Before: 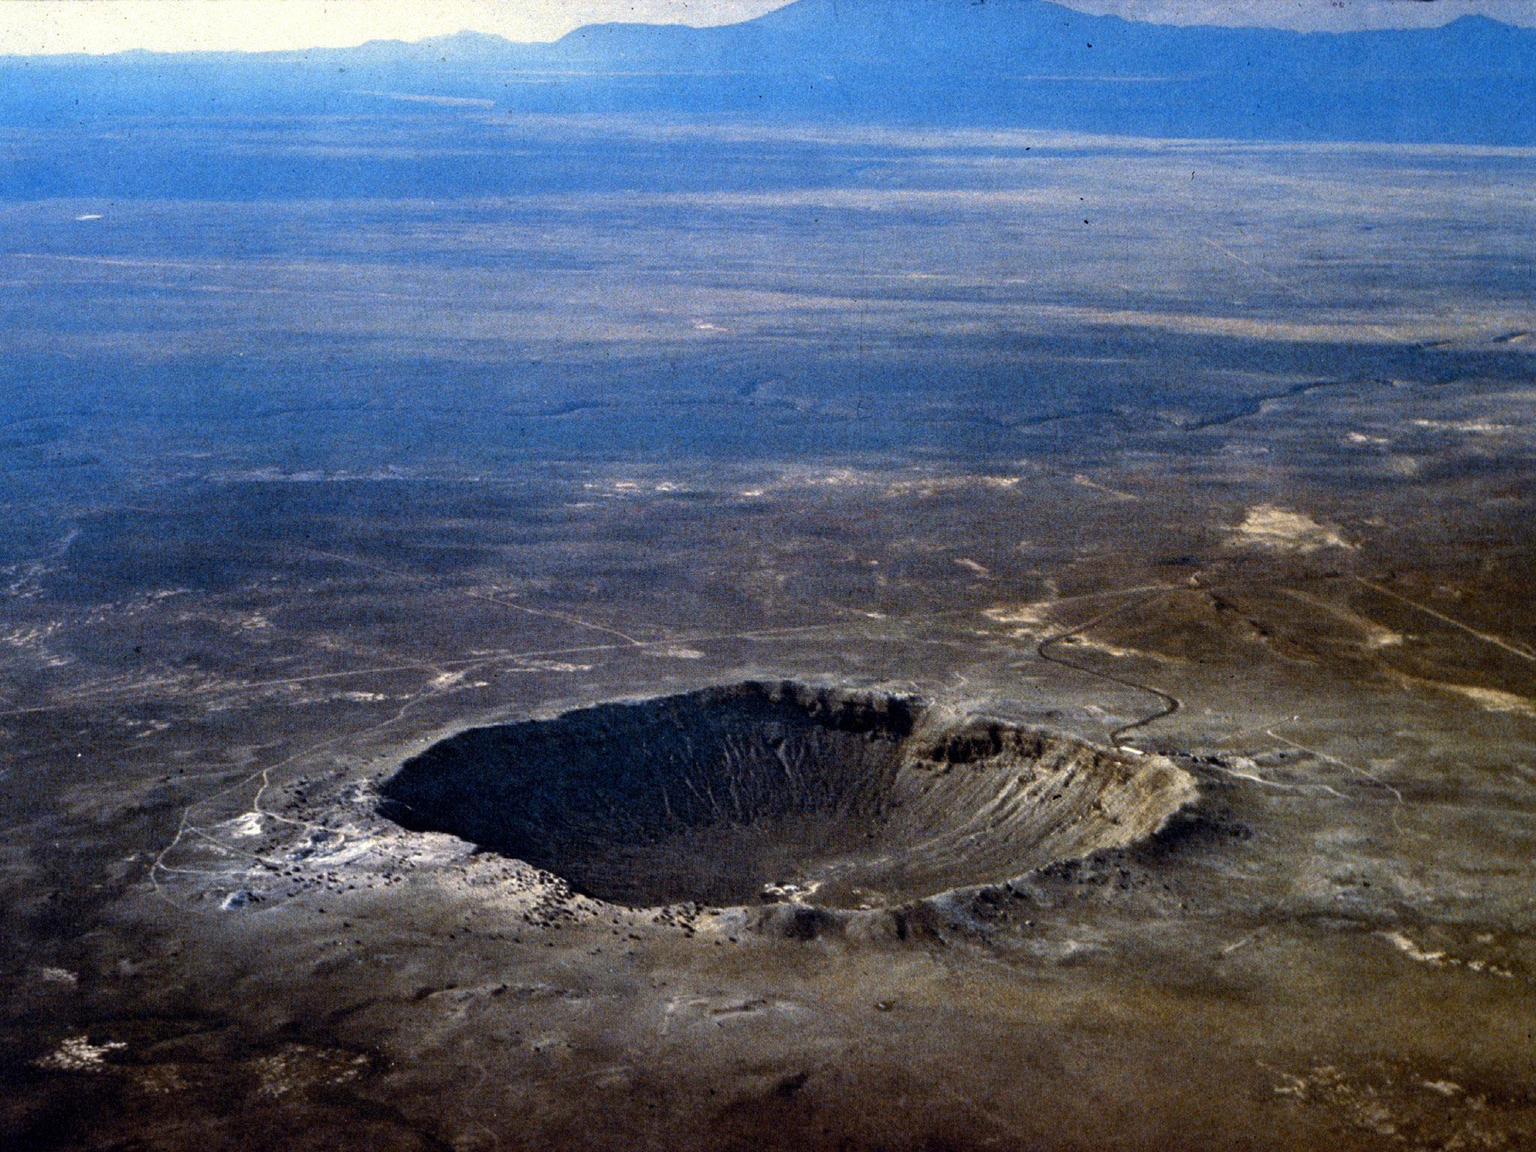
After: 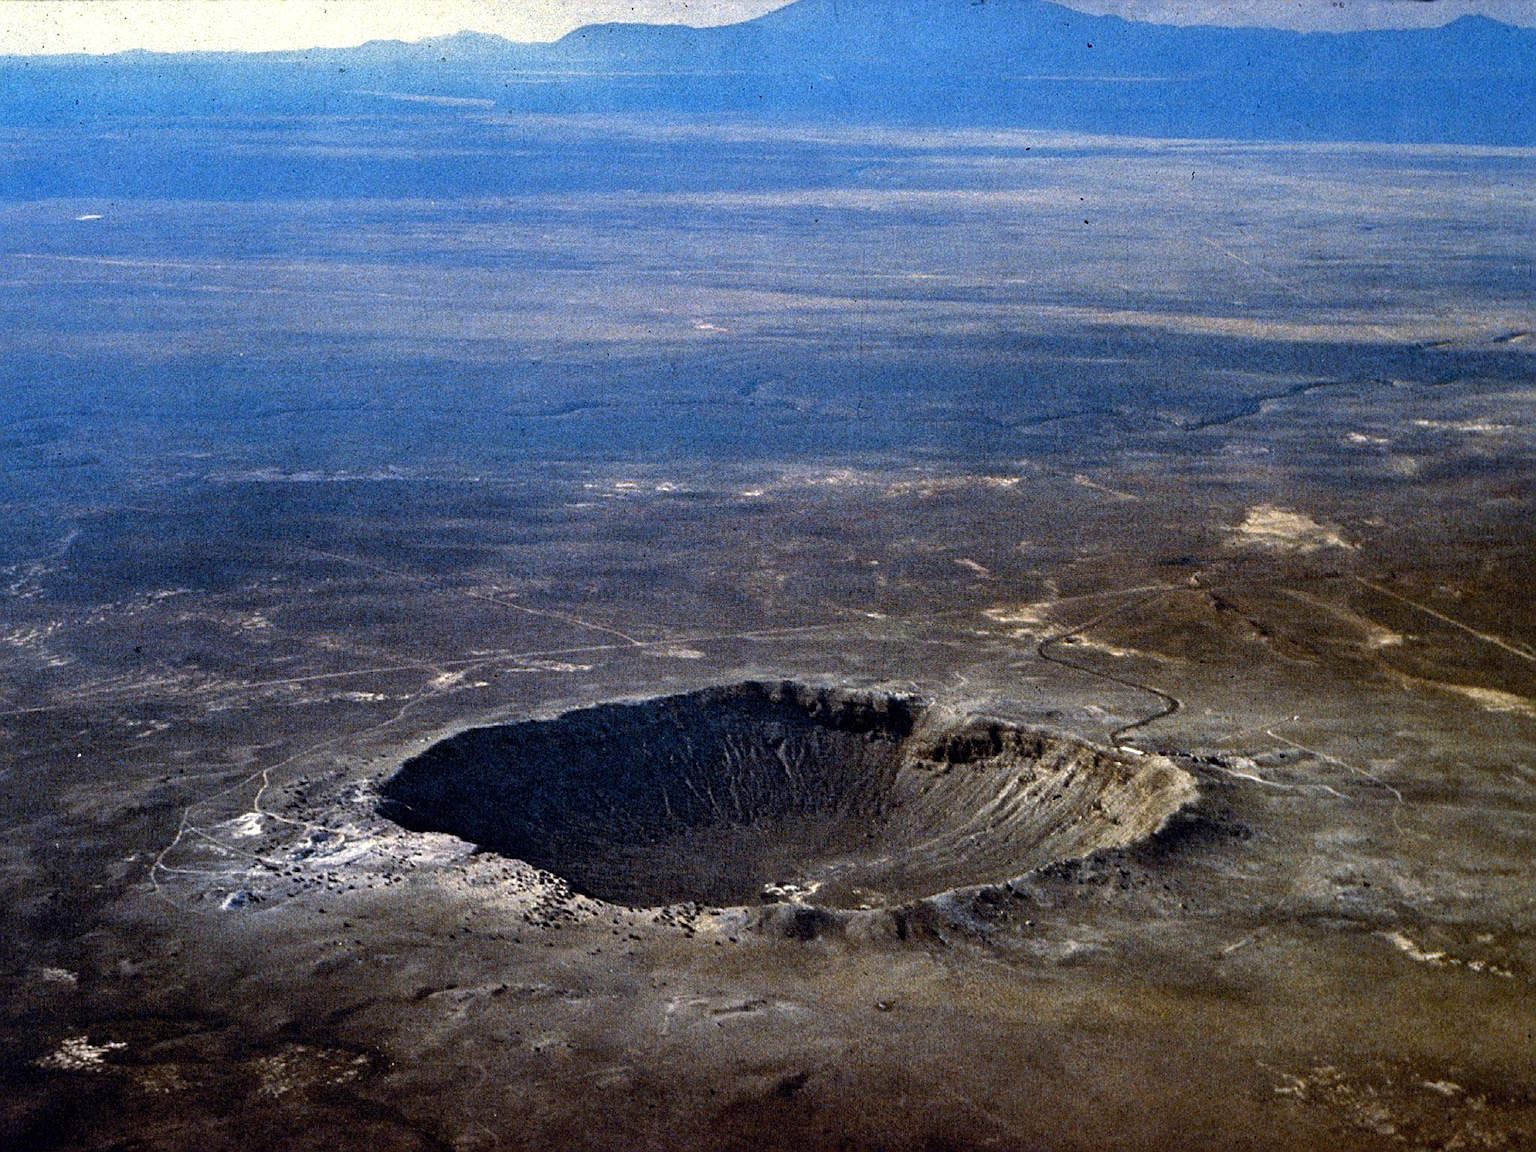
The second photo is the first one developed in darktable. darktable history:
shadows and highlights: shadows 13.76, white point adjustment 1.29, soften with gaussian
sharpen: on, module defaults
